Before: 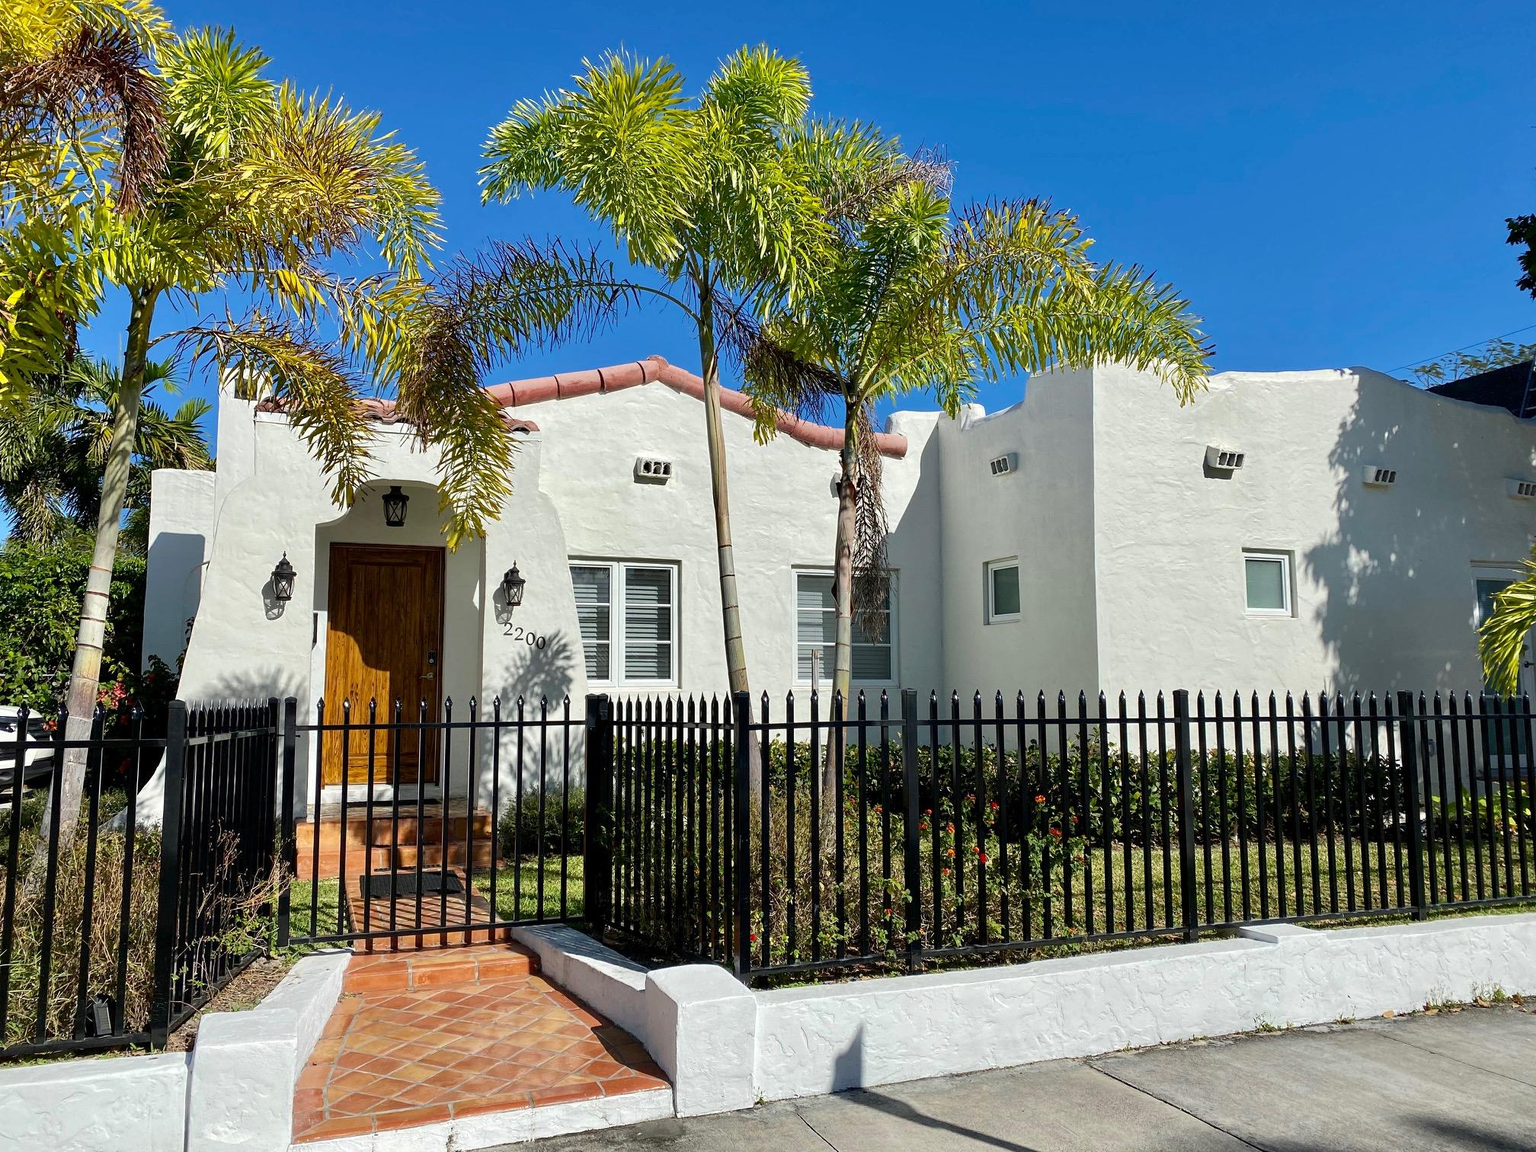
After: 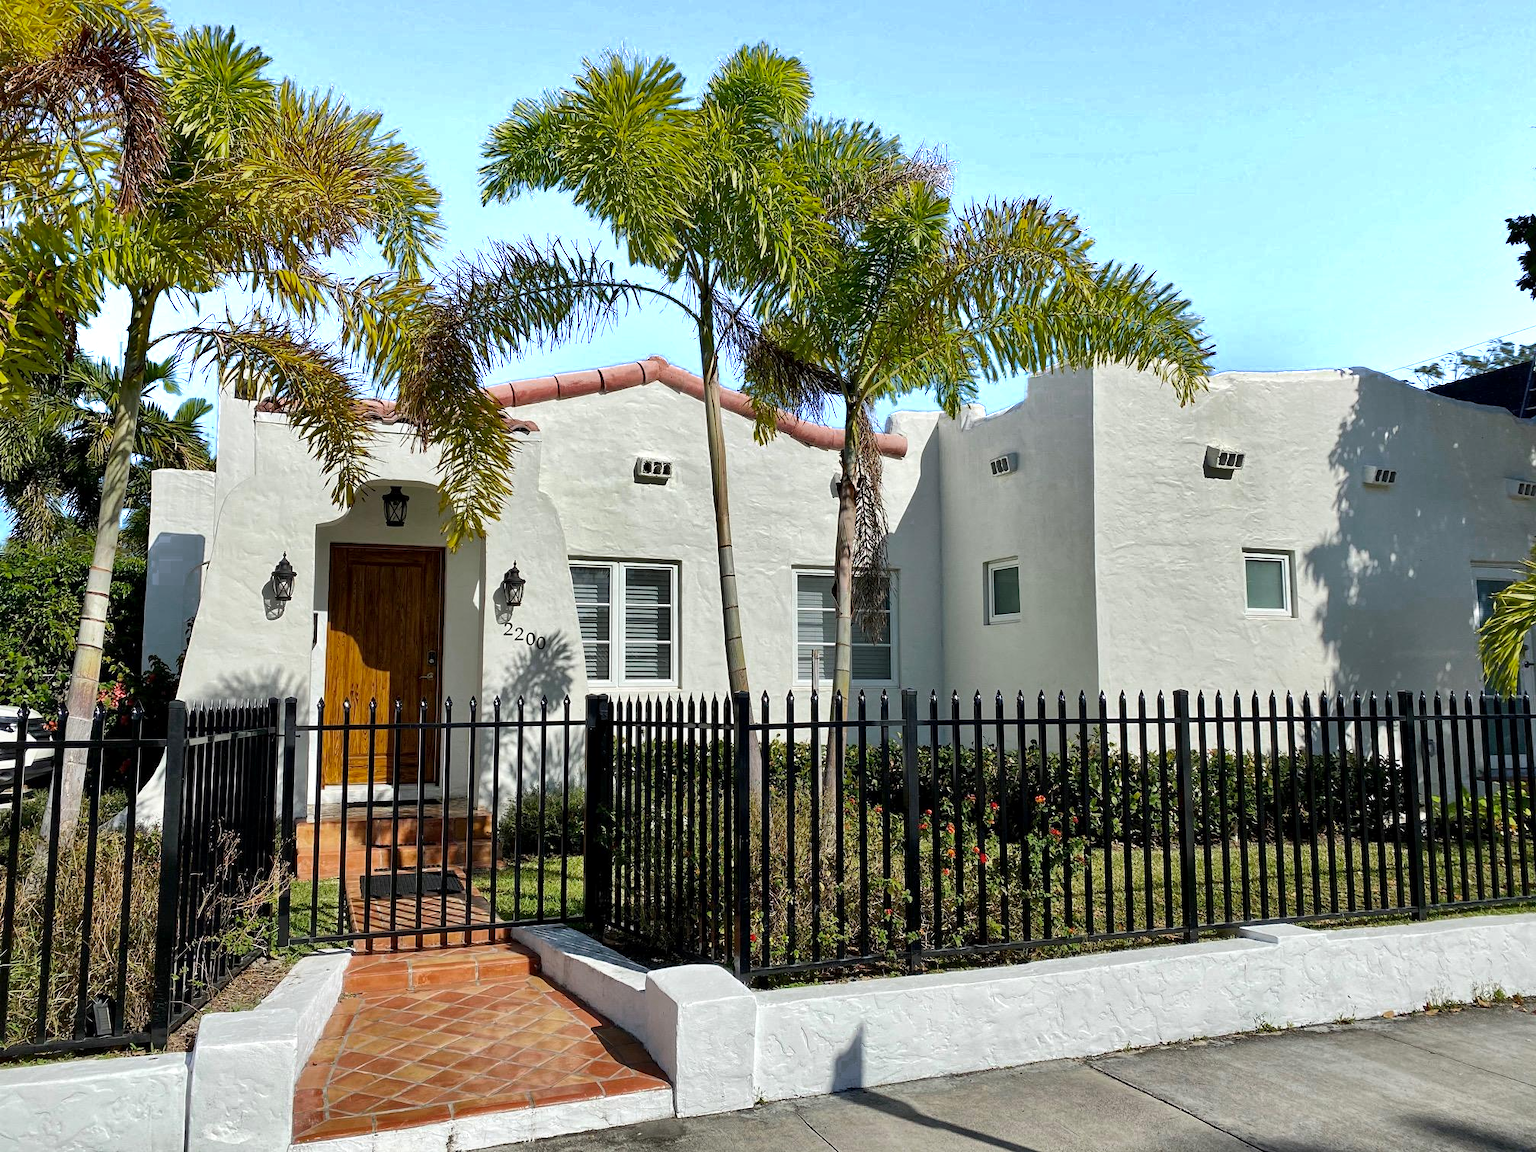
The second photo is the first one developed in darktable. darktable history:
shadows and highlights: soften with gaussian
local contrast: mode bilateral grid, contrast 20, coarseness 50, detail 120%, midtone range 0.2
color zones: curves: ch0 [(0.203, 0.433) (0.607, 0.517) (0.697, 0.696) (0.705, 0.897)]
